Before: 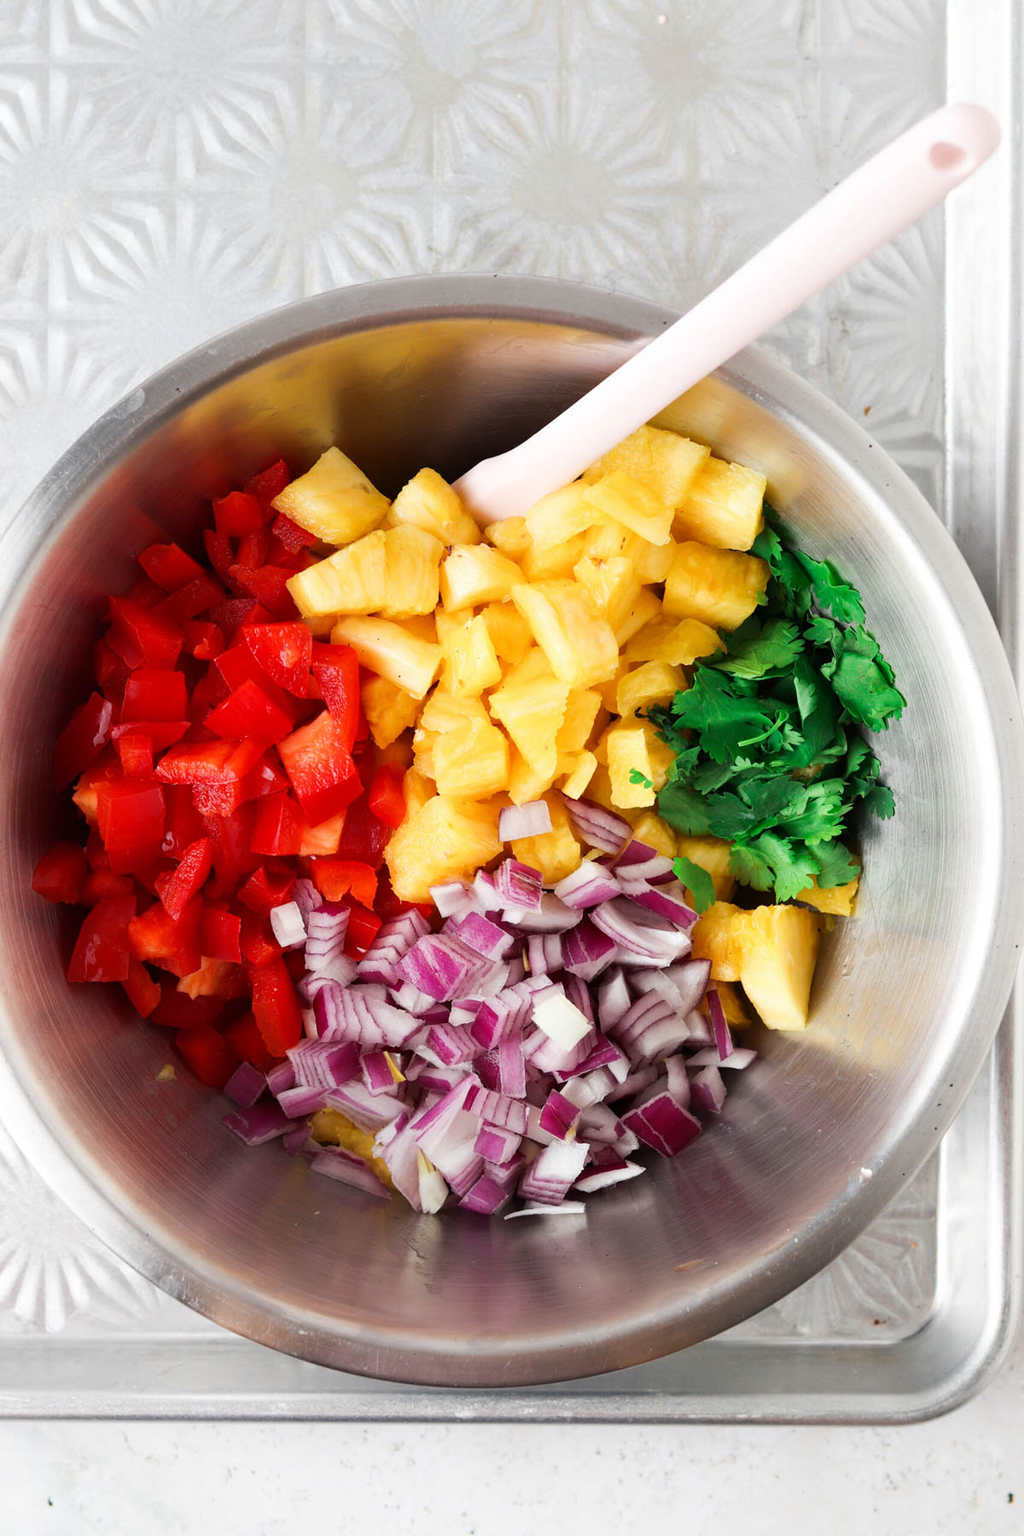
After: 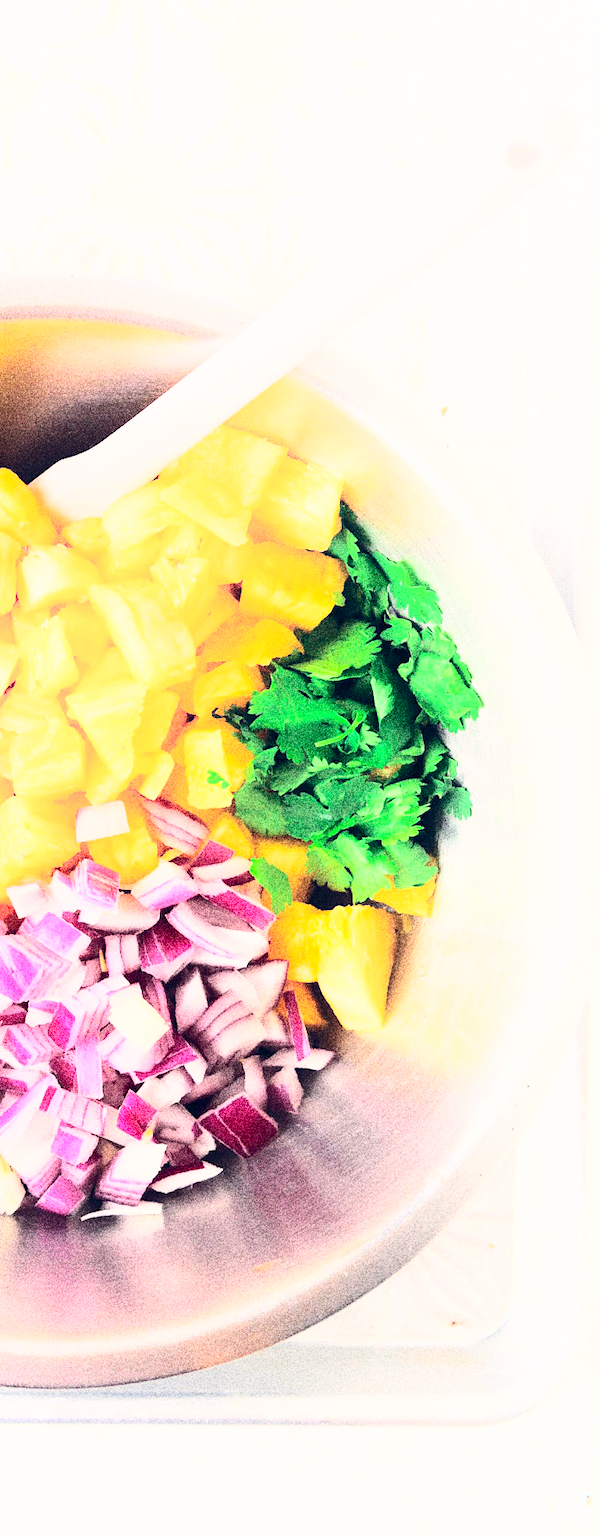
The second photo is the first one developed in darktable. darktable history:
base curve: curves: ch0 [(0, 0) (0.018, 0.026) (0.143, 0.37) (0.33, 0.731) (0.458, 0.853) (0.735, 0.965) (0.905, 0.986) (1, 1)]
shadows and highlights: shadows -24.28, highlights 49.77, soften with gaussian
contrast brightness saturation: contrast 0.2, brightness 0.16, saturation 0.22
crop: left 41.402%
color balance rgb: shadows lift › hue 87.51°, highlights gain › chroma 1.62%, highlights gain › hue 55.1°, global offset › chroma 0.1%, global offset › hue 253.66°, linear chroma grading › global chroma 0.5%
grain: coarseness 30.02 ISO, strength 100%
rotate and perspective: automatic cropping original format, crop left 0, crop top 0
